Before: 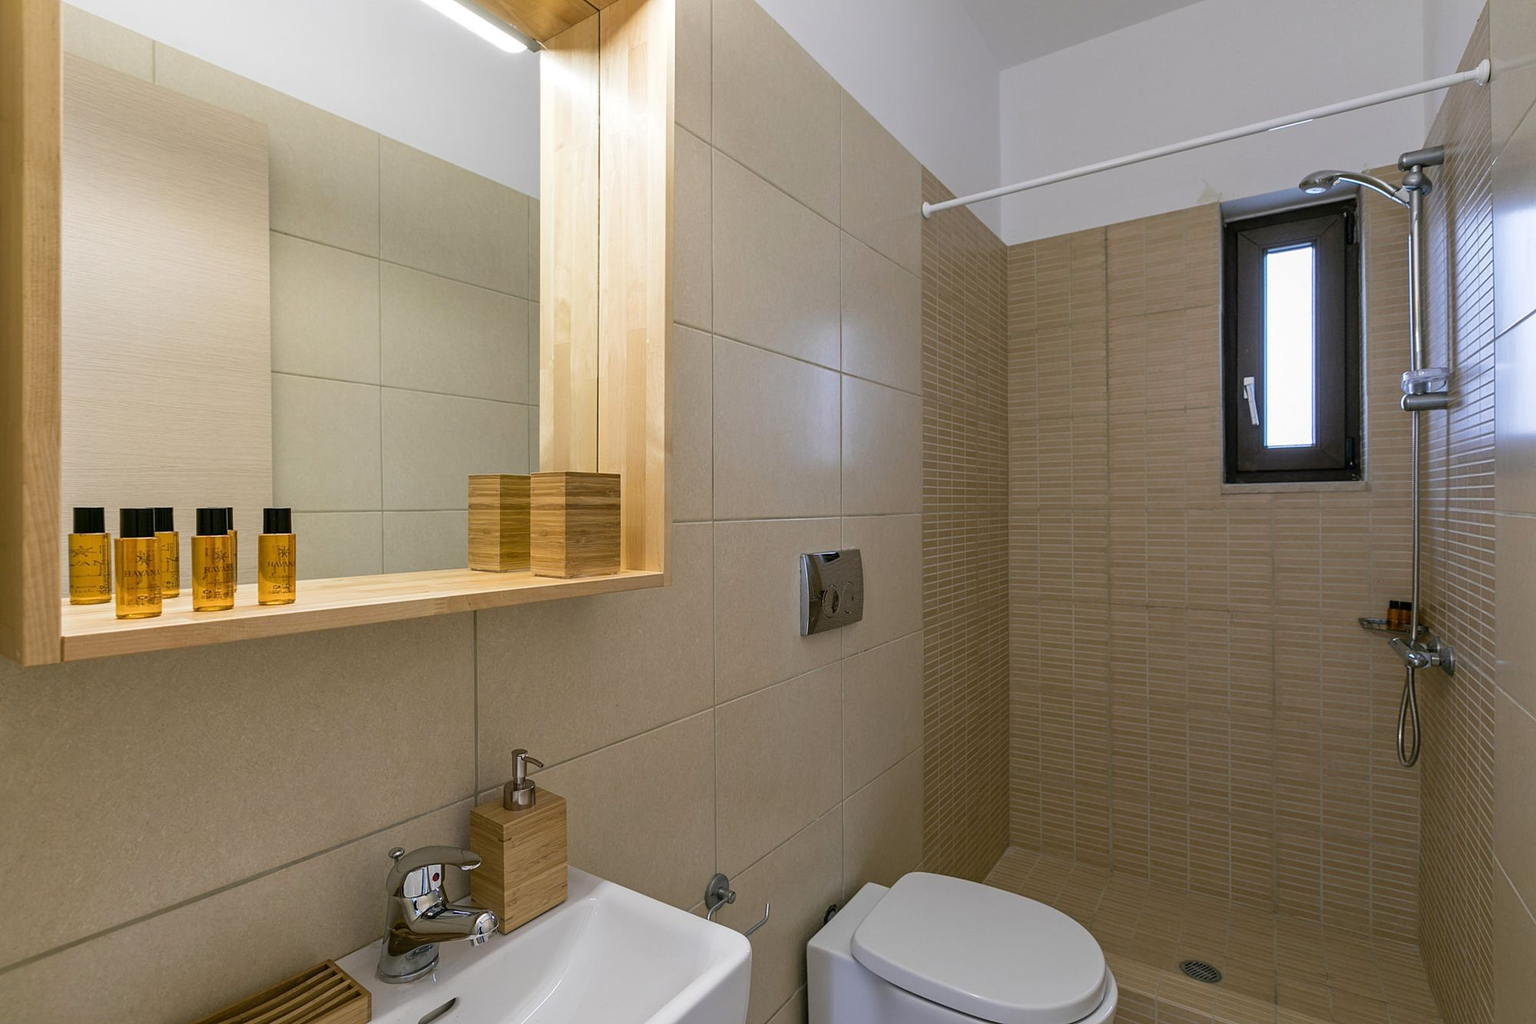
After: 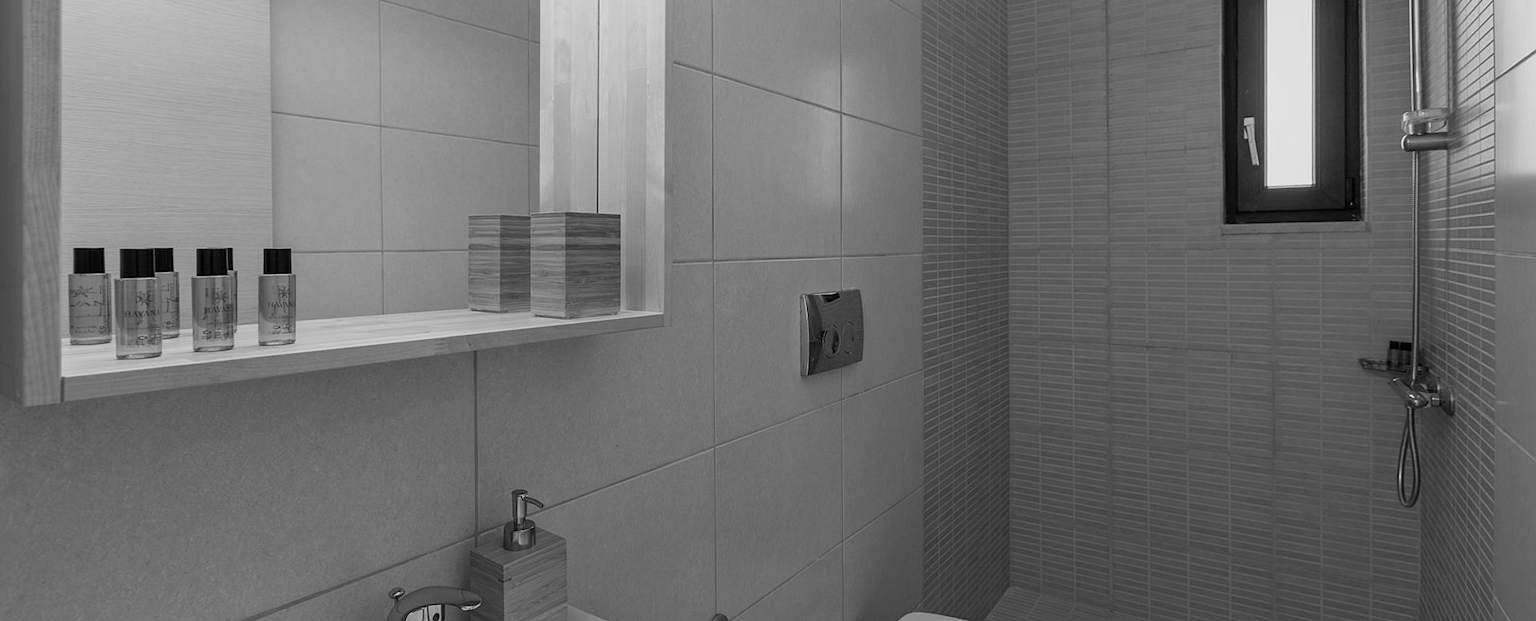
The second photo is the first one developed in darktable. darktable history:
crop and rotate: top 25.357%, bottom 13.942%
monochrome: size 1
shadows and highlights: radius 121.13, shadows 21.4, white point adjustment -9.72, highlights -14.39, soften with gaussian
